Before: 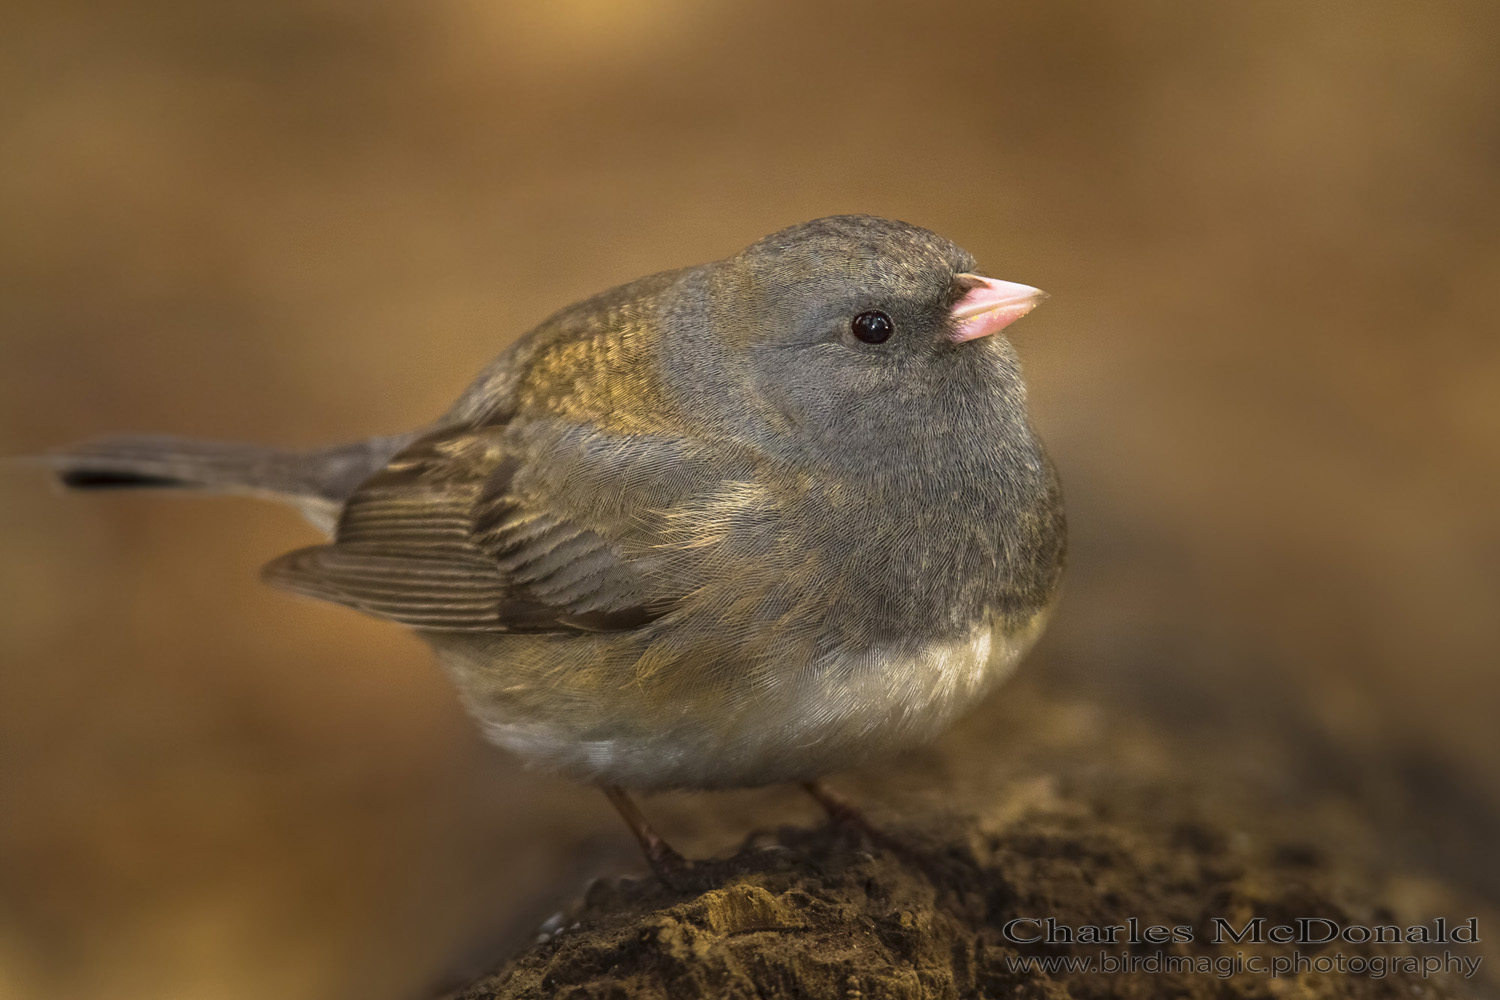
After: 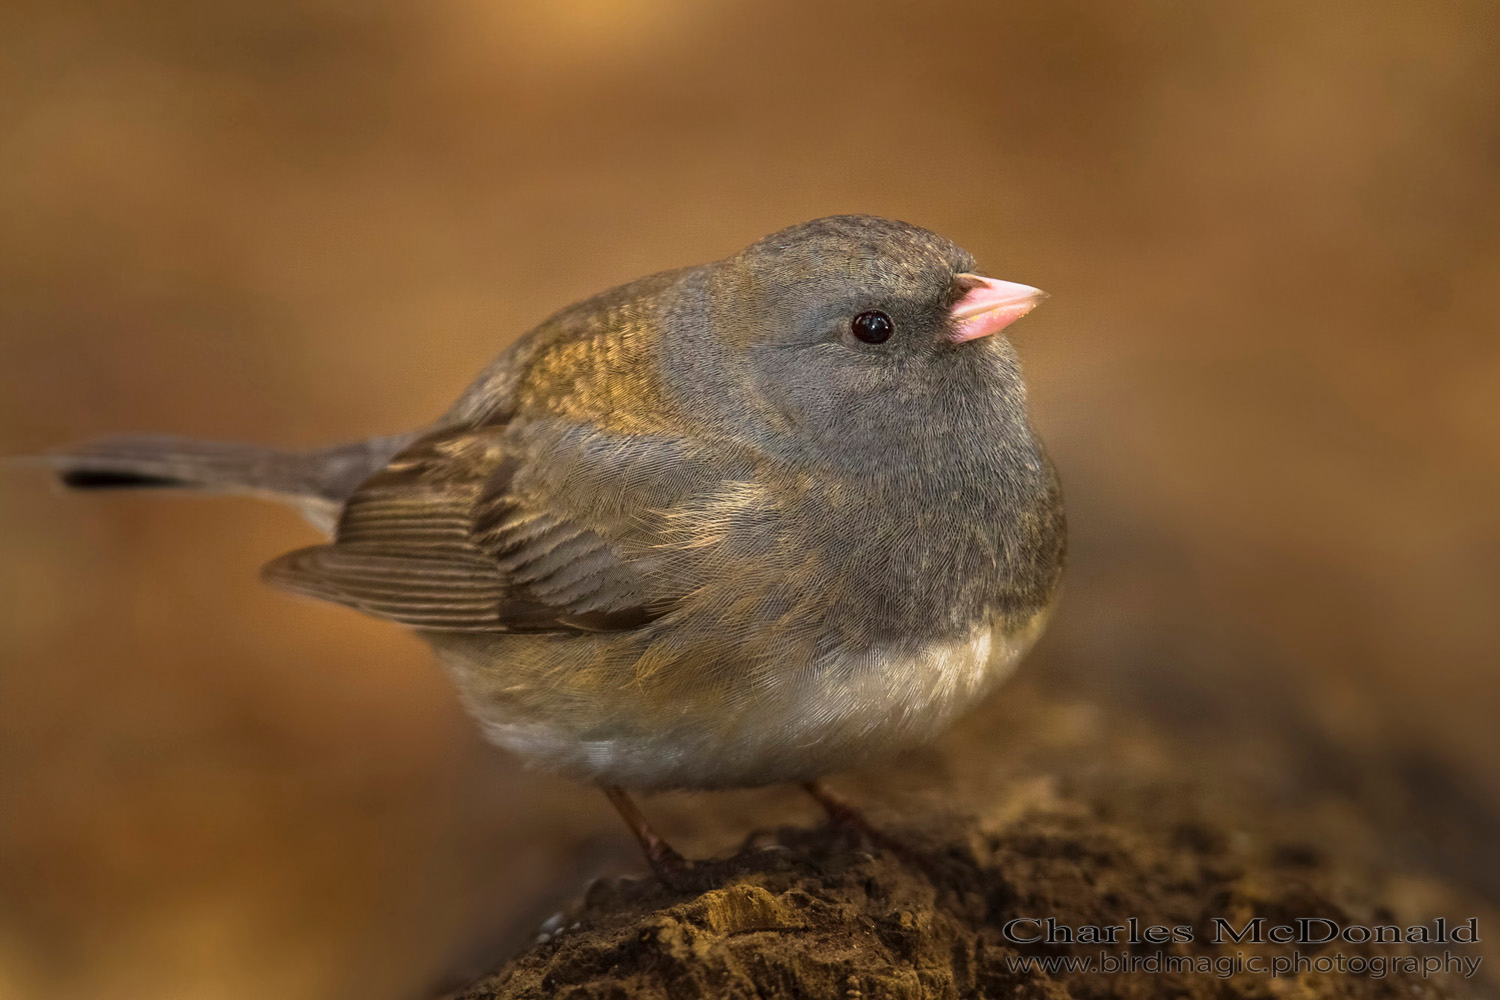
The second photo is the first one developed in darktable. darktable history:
exposure: exposure -0.065 EV, compensate highlight preservation false
